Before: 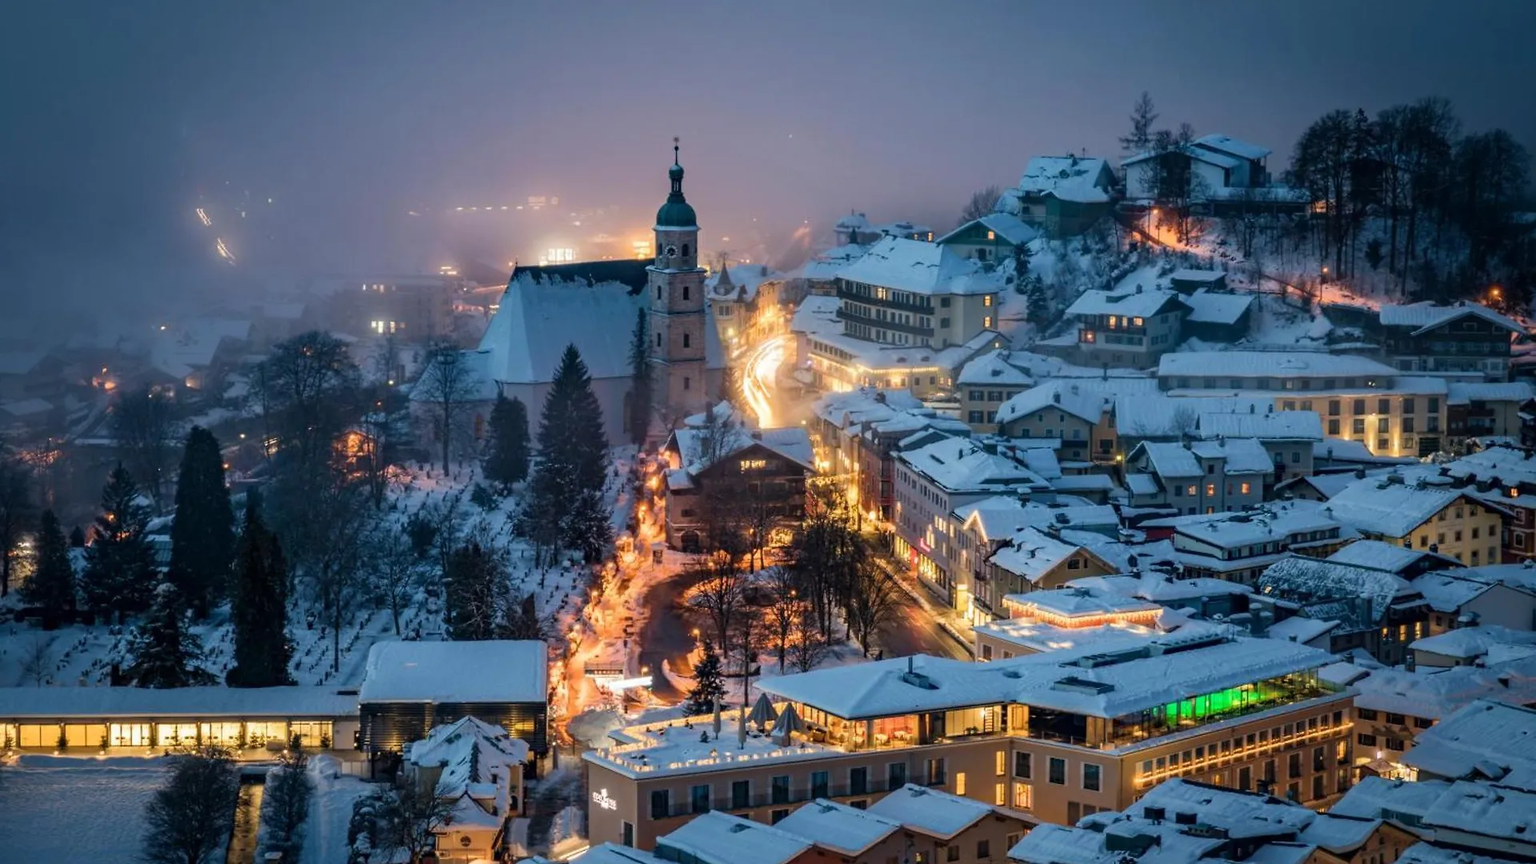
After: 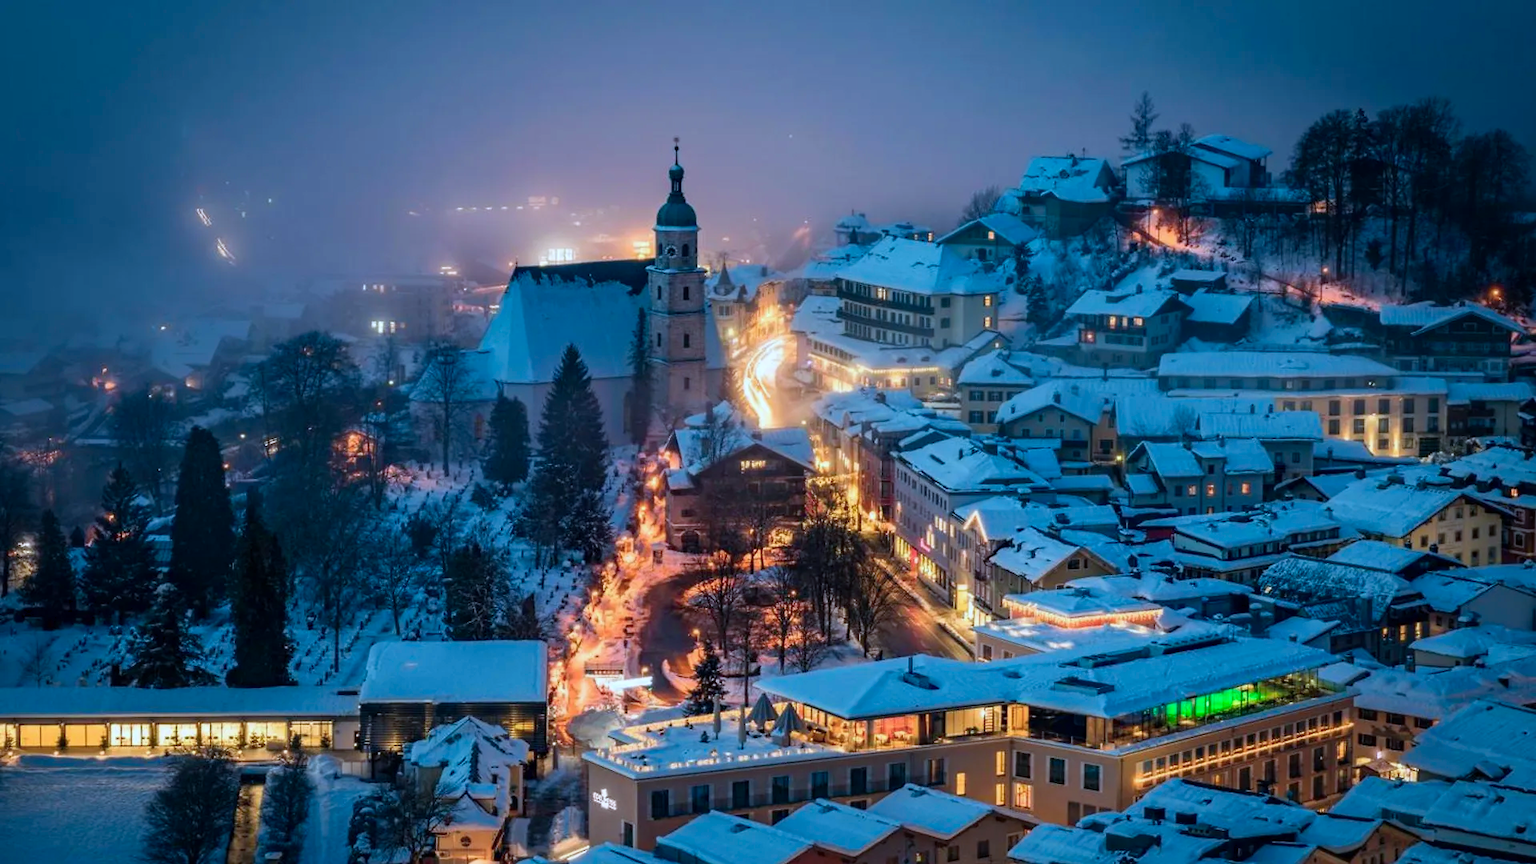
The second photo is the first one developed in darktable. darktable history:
color calibration: output R [0.972, 0.068, -0.094, 0], output G [-0.178, 1.216, -0.086, 0], output B [0.095, -0.136, 0.98, 0], illuminant custom, x 0.371, y 0.381, temperature 4283.16 K
